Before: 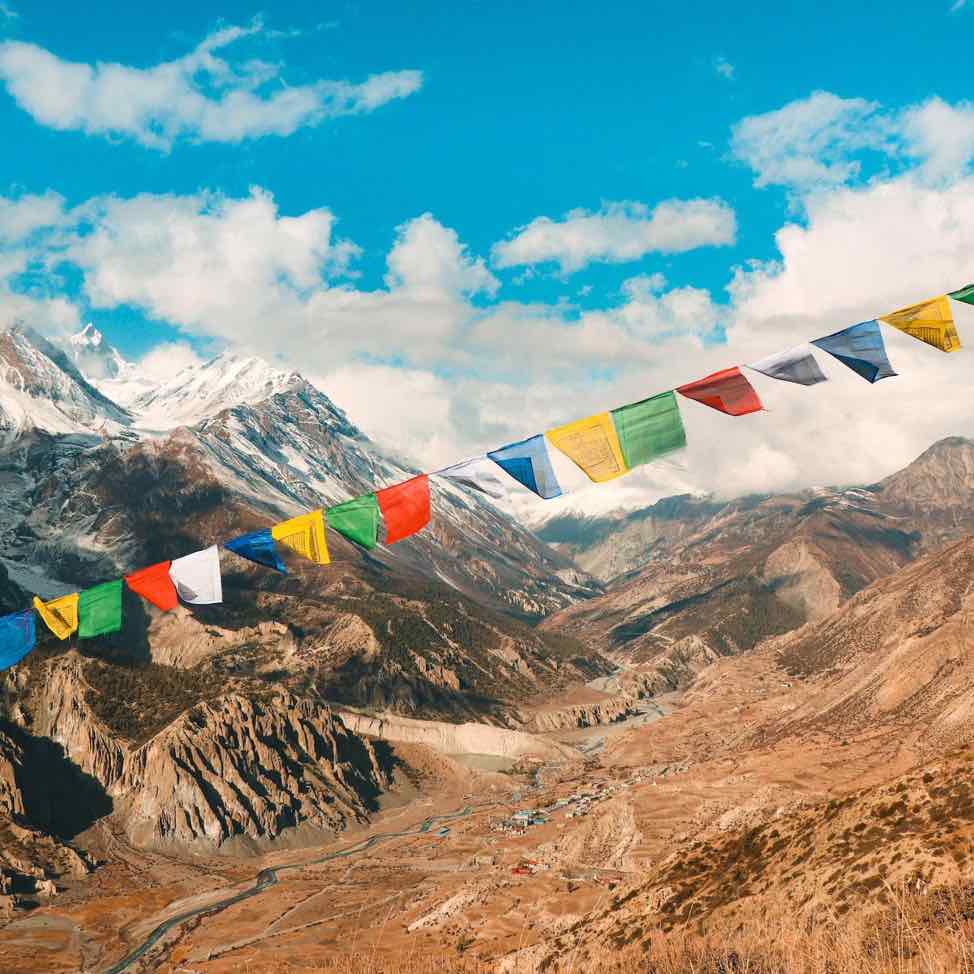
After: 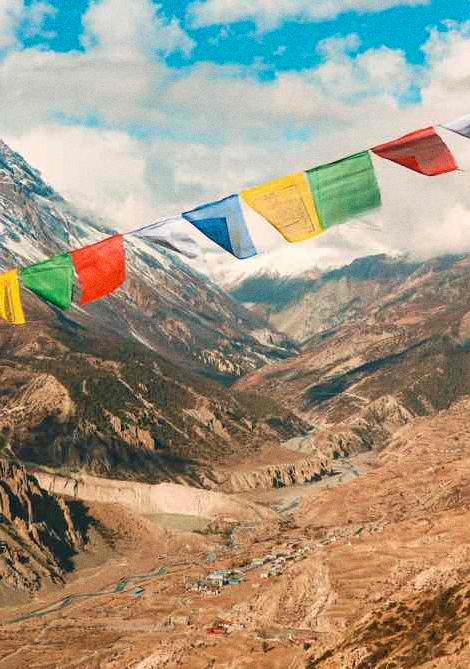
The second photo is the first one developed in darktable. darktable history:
grain: coarseness 0.09 ISO
crop: left 31.379%, top 24.658%, right 20.326%, bottom 6.628%
velvia: strength 15%
